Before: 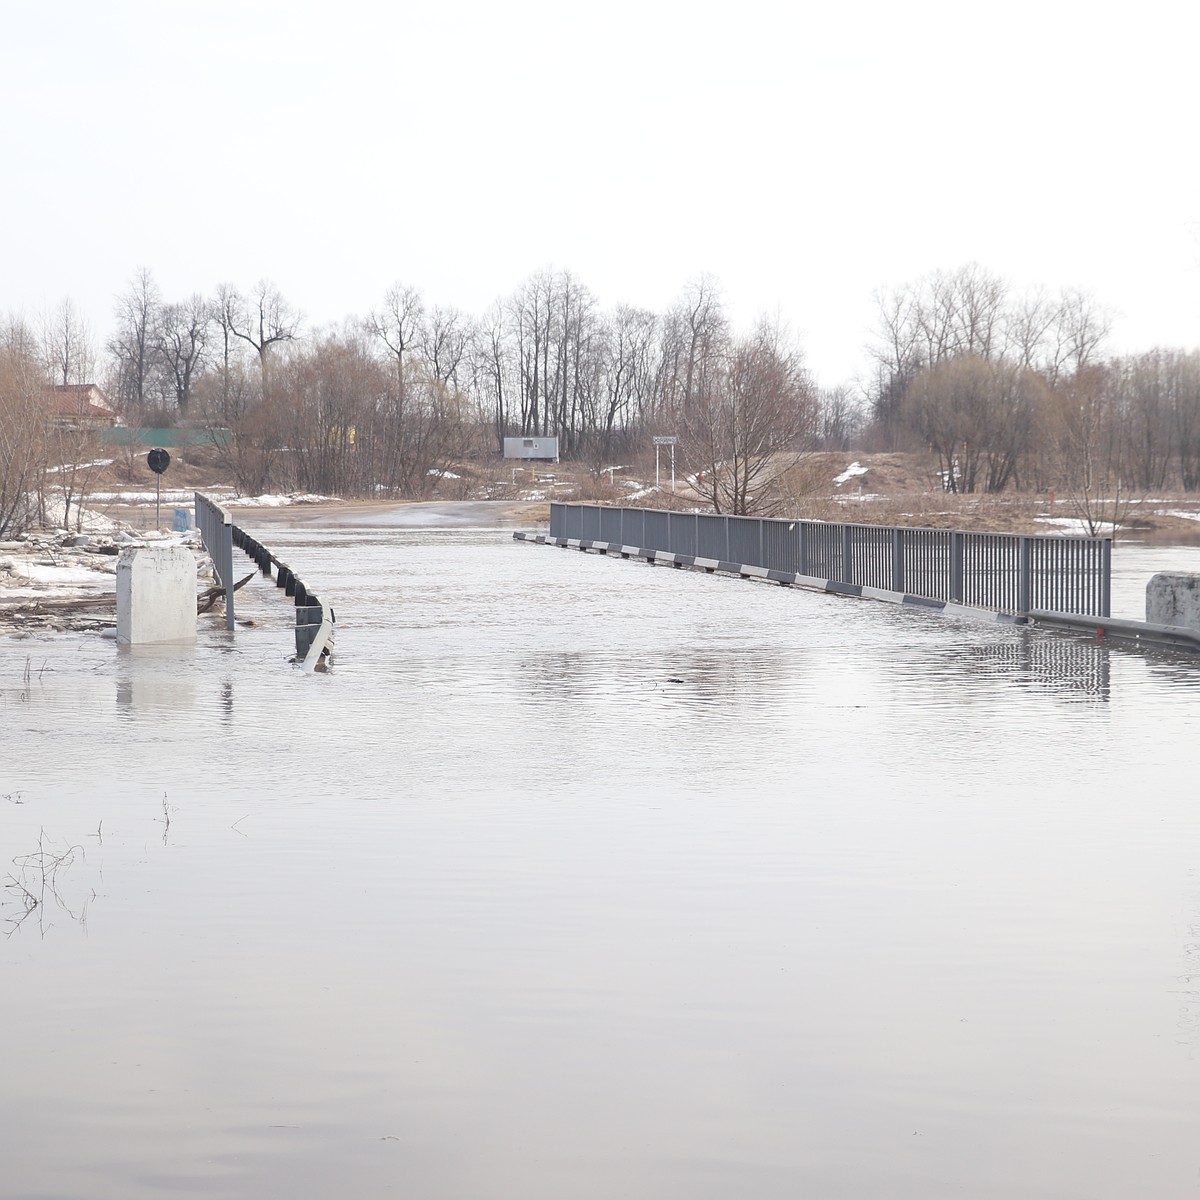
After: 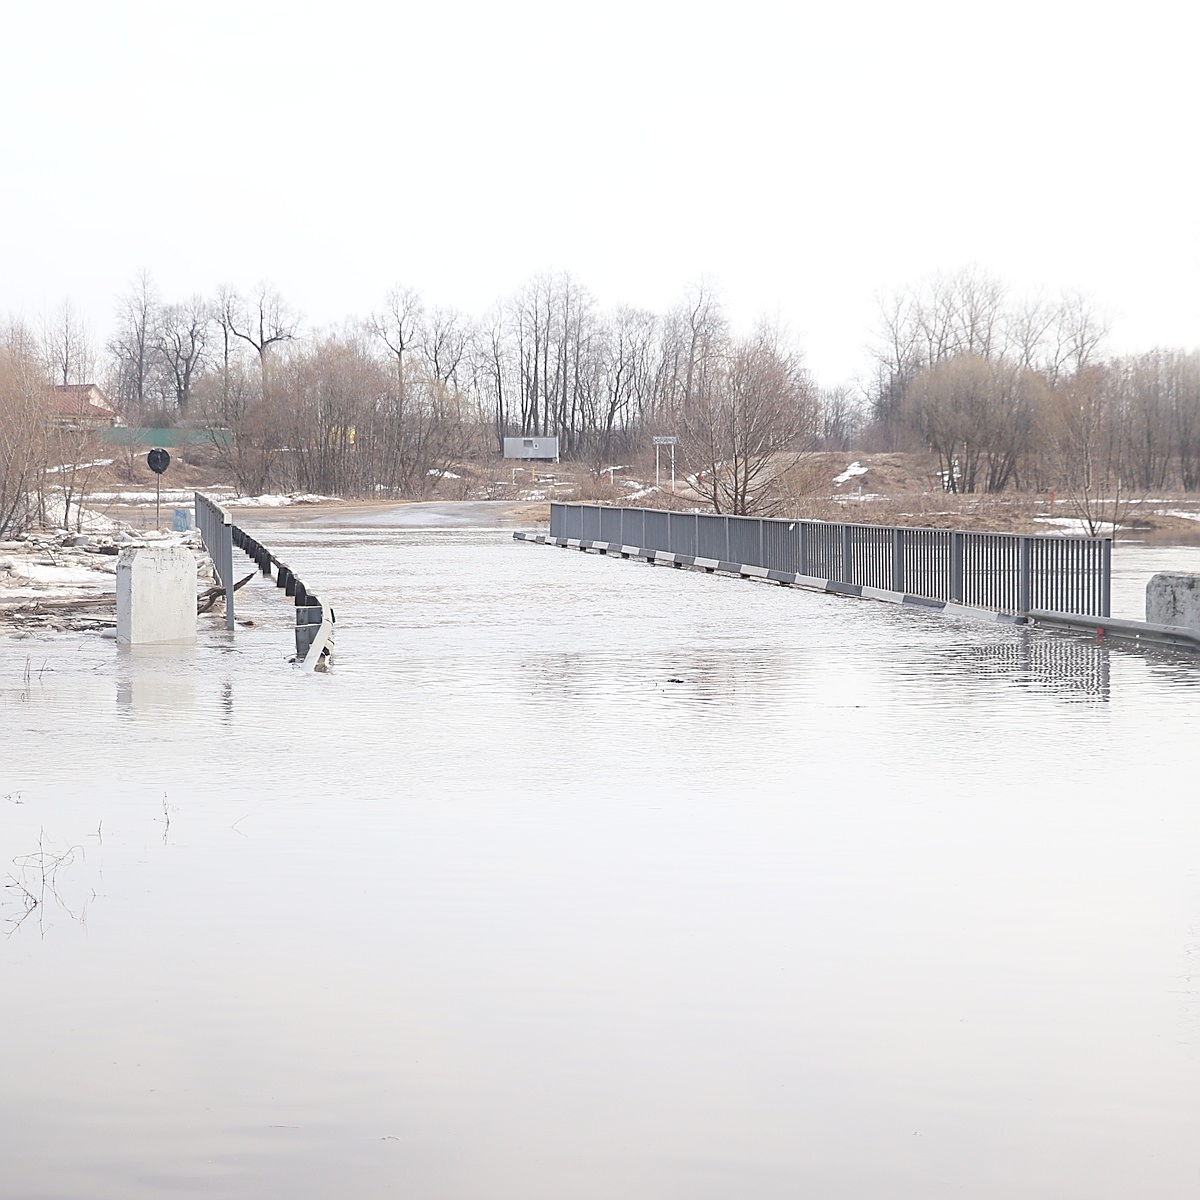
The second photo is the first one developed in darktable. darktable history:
sharpen: on, module defaults
shadows and highlights: shadows -23.66, highlights 46.59, soften with gaussian
